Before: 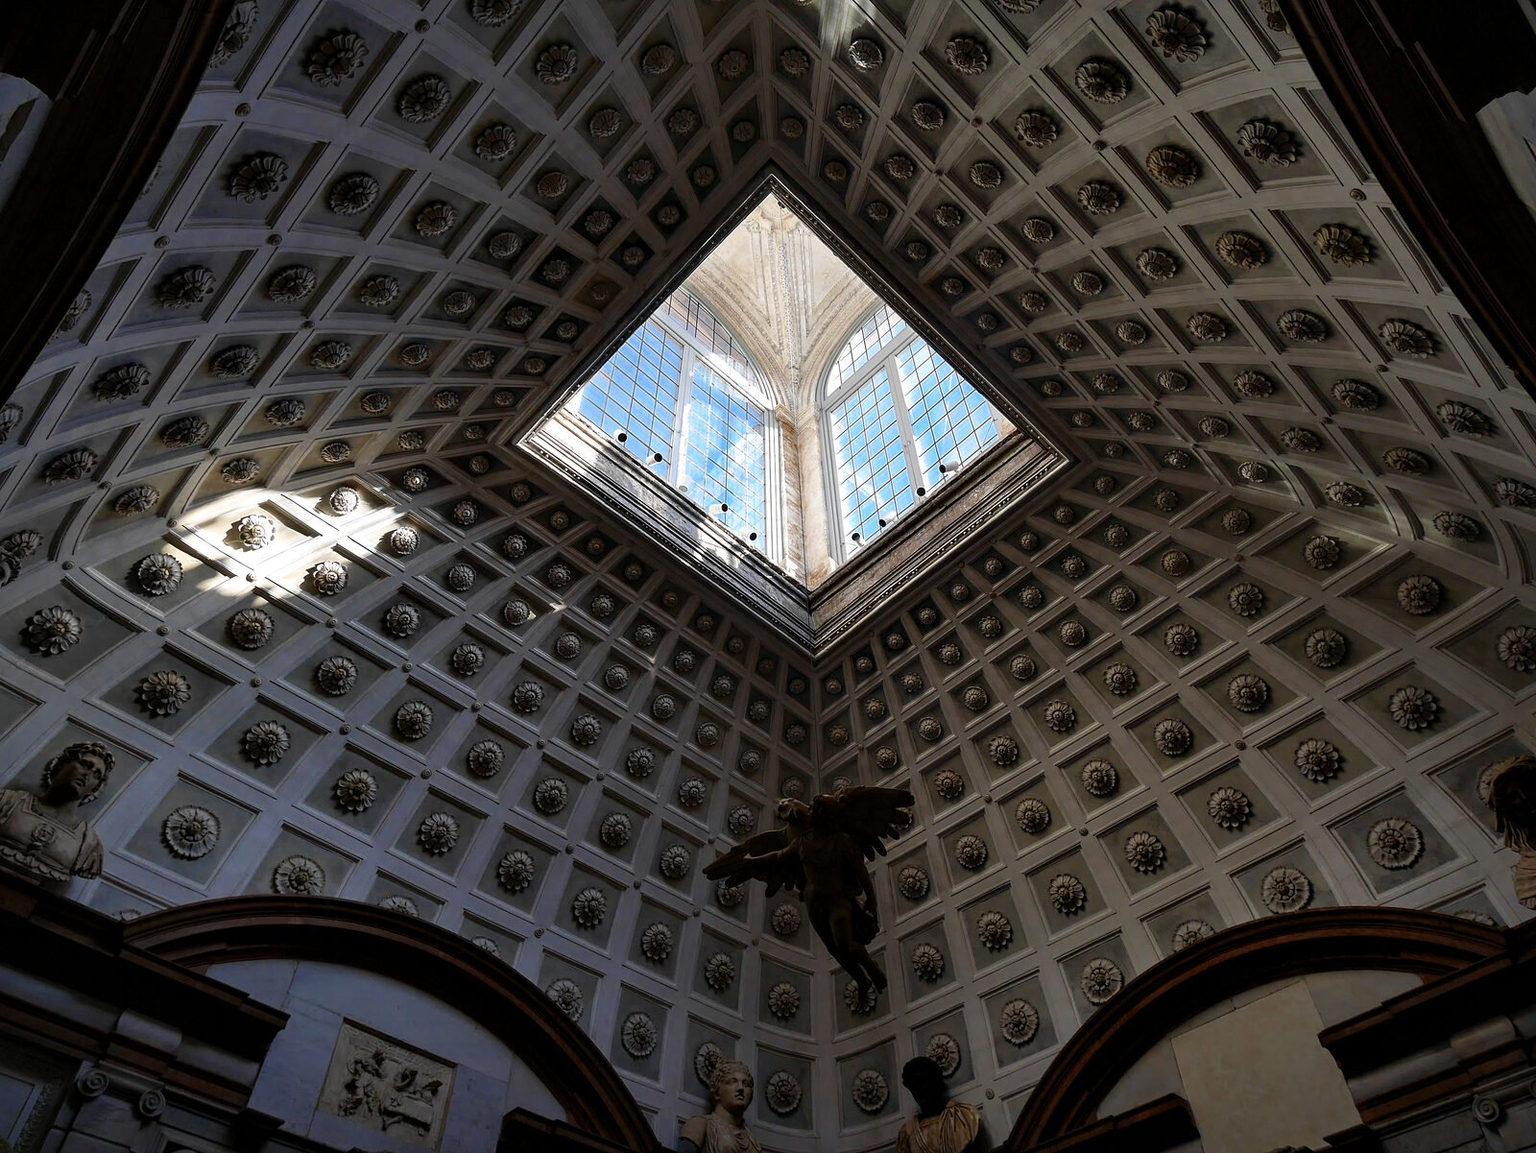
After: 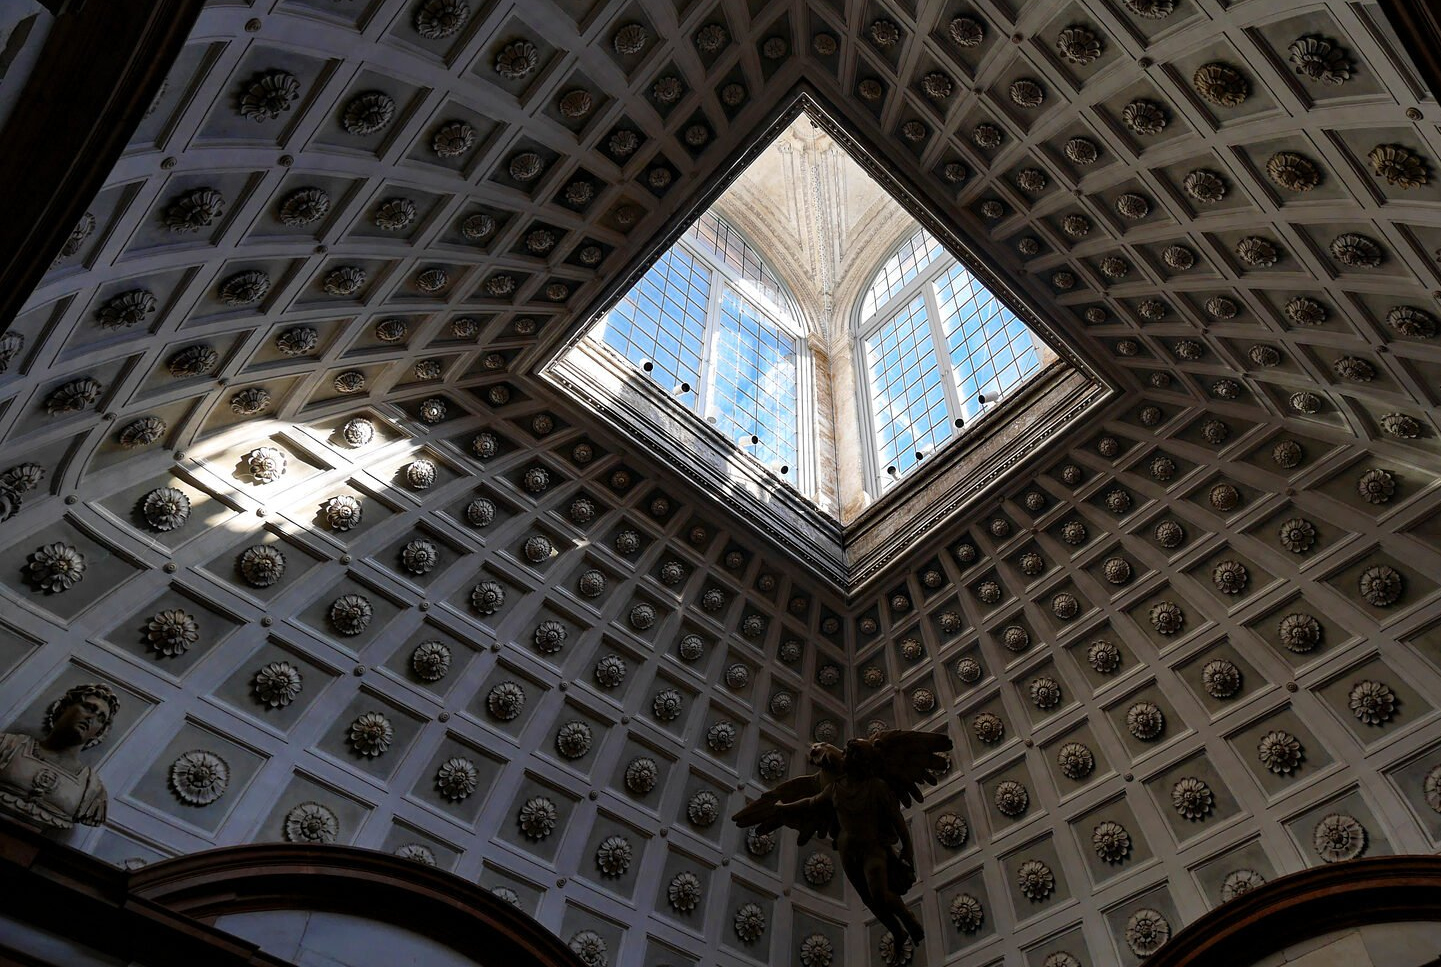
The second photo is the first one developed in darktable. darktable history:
crop: top 7.436%, right 9.899%, bottom 11.998%
